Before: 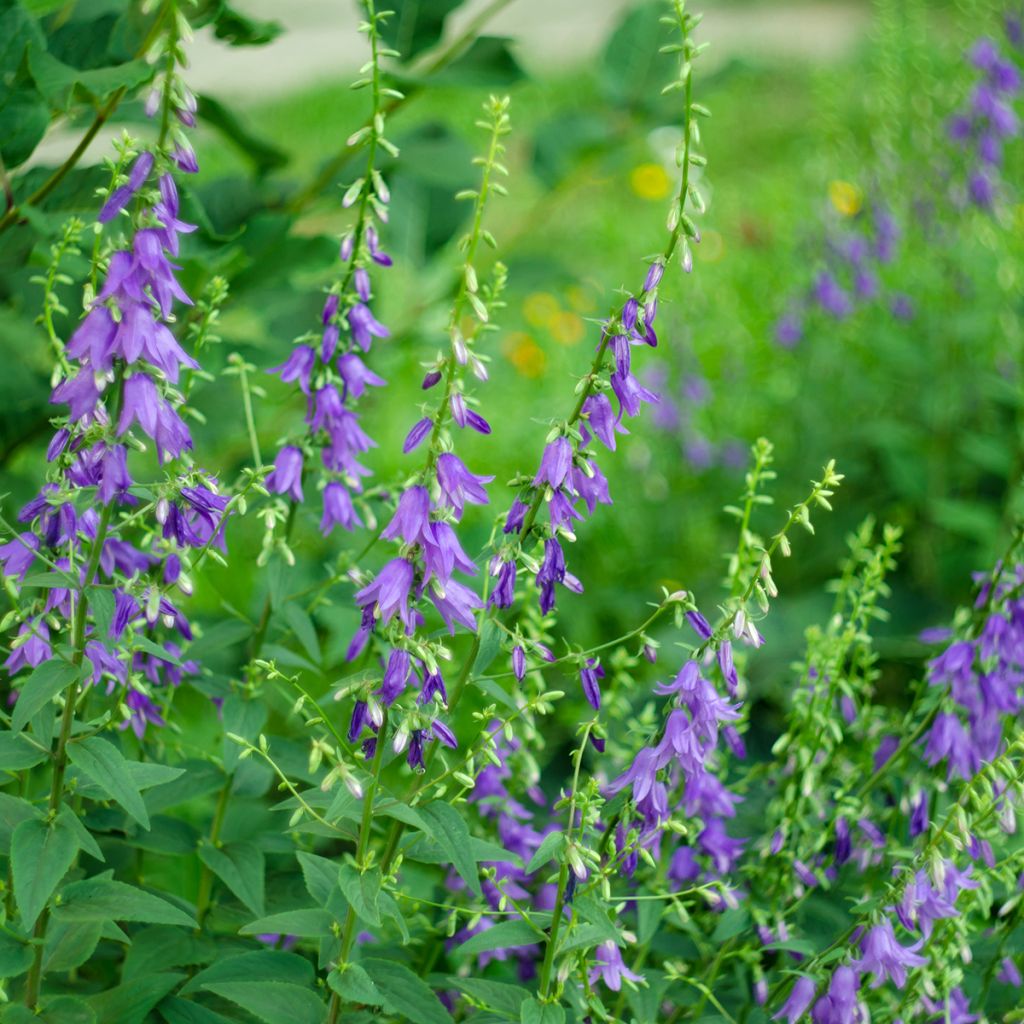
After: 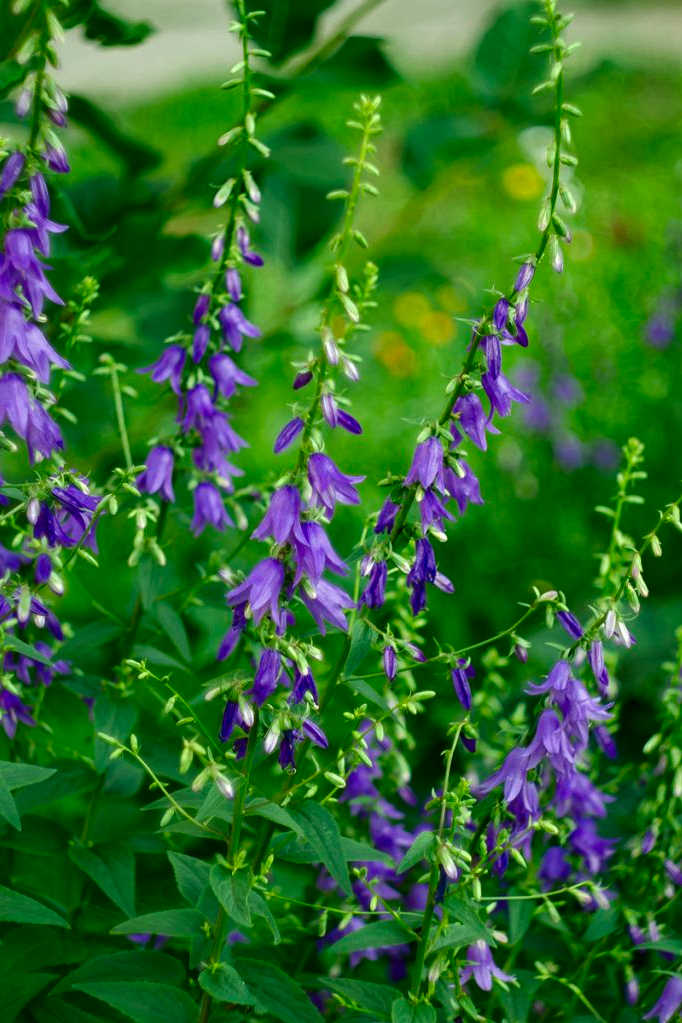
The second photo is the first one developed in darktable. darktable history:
crop and rotate: left 12.673%, right 20.66%
contrast brightness saturation: contrast 0.1, brightness -0.26, saturation 0.14
